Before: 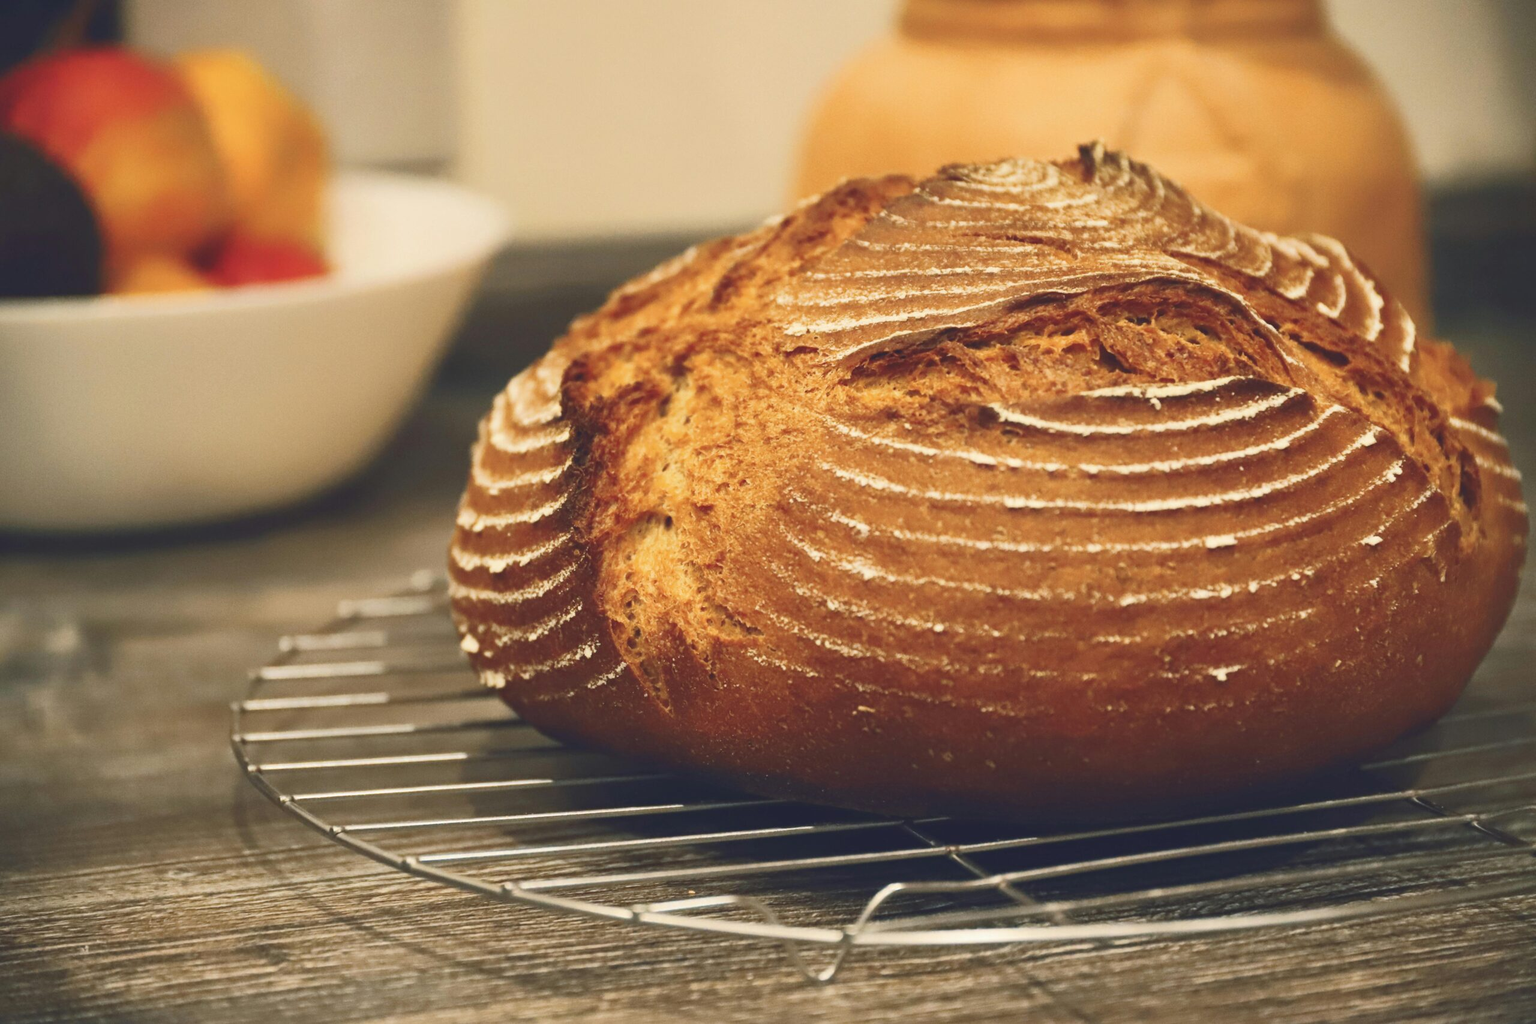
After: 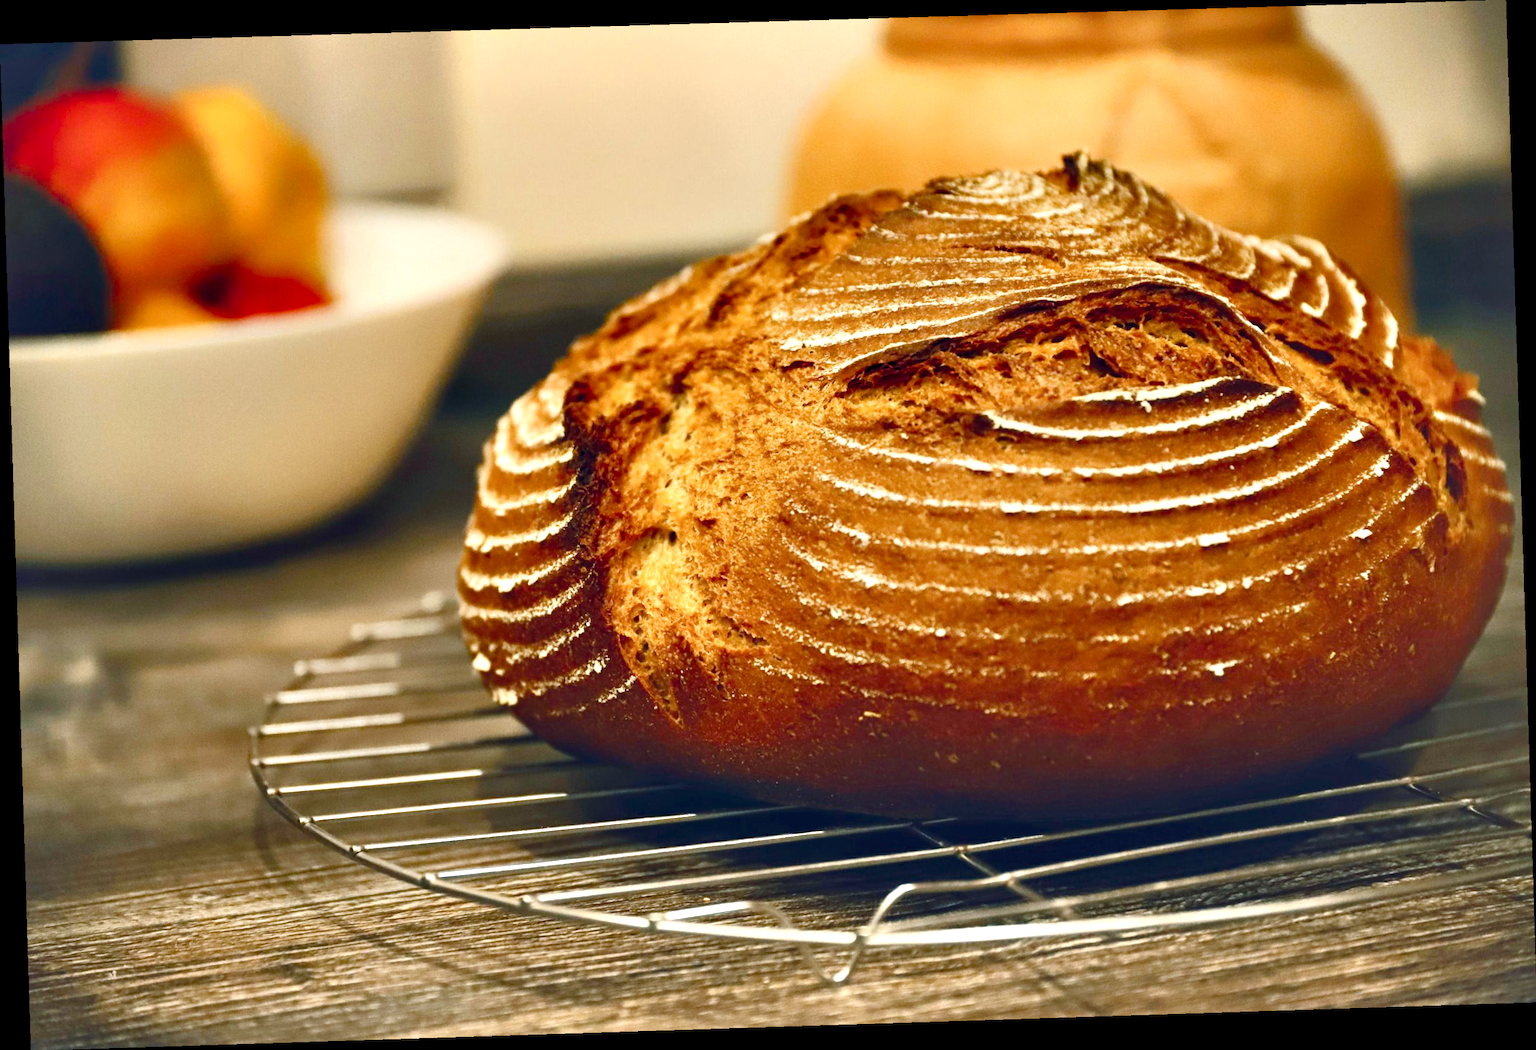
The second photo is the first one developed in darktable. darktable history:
contrast equalizer: octaves 7, y [[0.6 ×6], [0.55 ×6], [0 ×6], [0 ×6], [0 ×6]]
white balance: emerald 1
color balance rgb: perceptual saturation grading › global saturation 35%, perceptual saturation grading › highlights -30%, perceptual saturation grading › shadows 35%, perceptual brilliance grading › global brilliance 3%, perceptual brilliance grading › highlights -3%, perceptual brilliance grading › shadows 3%
rotate and perspective: rotation -1.77°, lens shift (horizontal) 0.004, automatic cropping off
